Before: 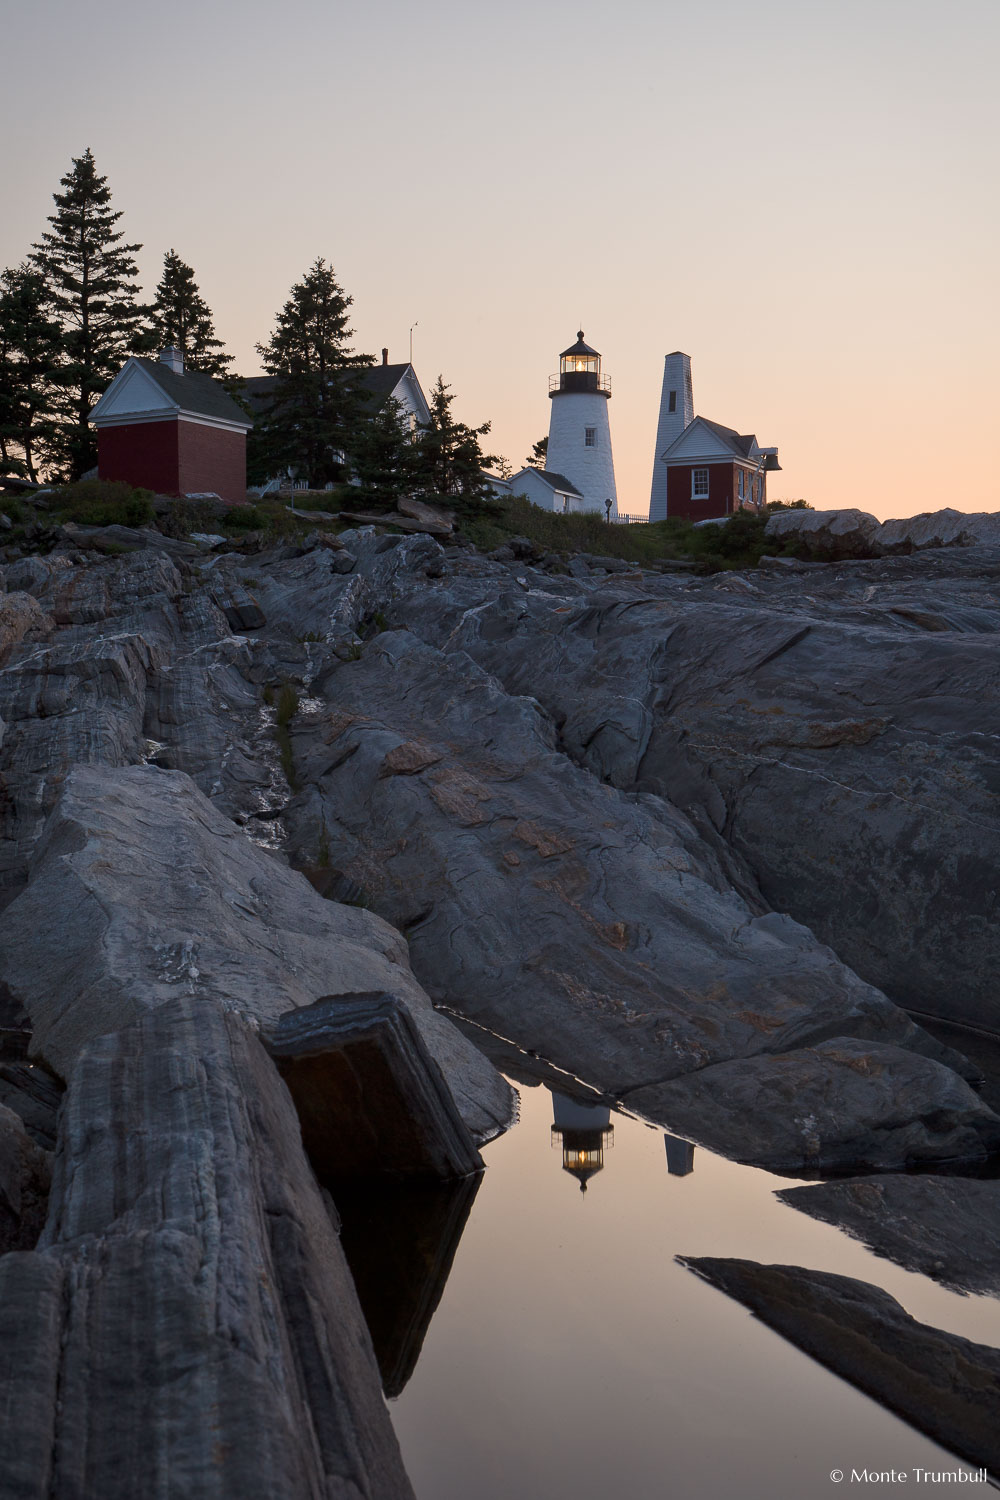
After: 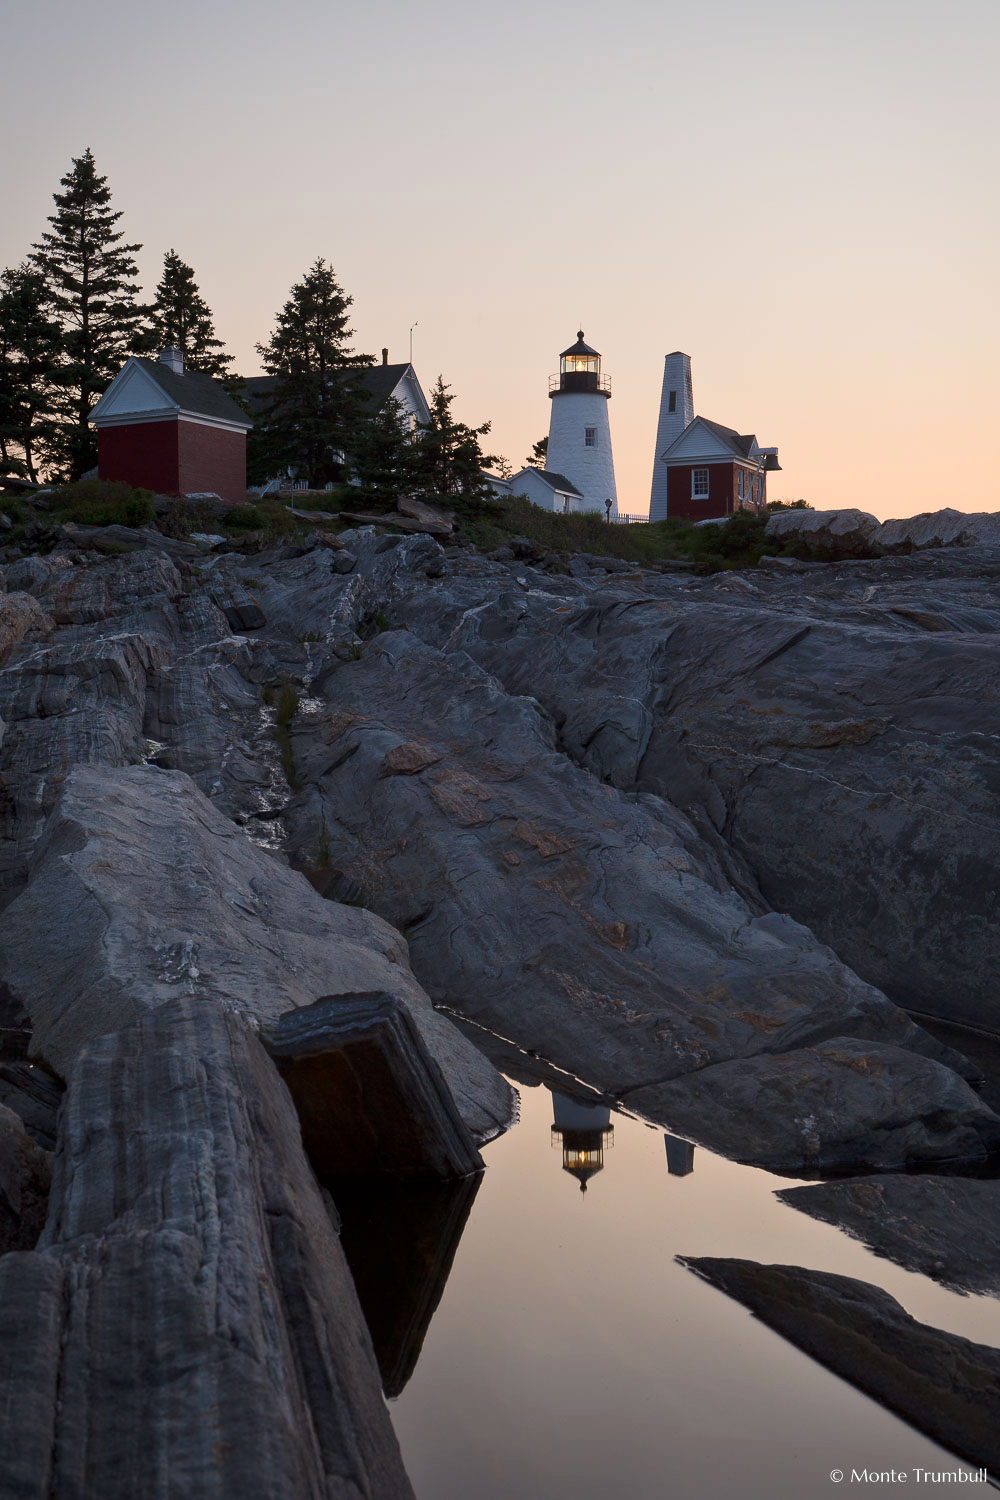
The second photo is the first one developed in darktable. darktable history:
contrast brightness saturation: contrast 0.083, saturation 0.019
